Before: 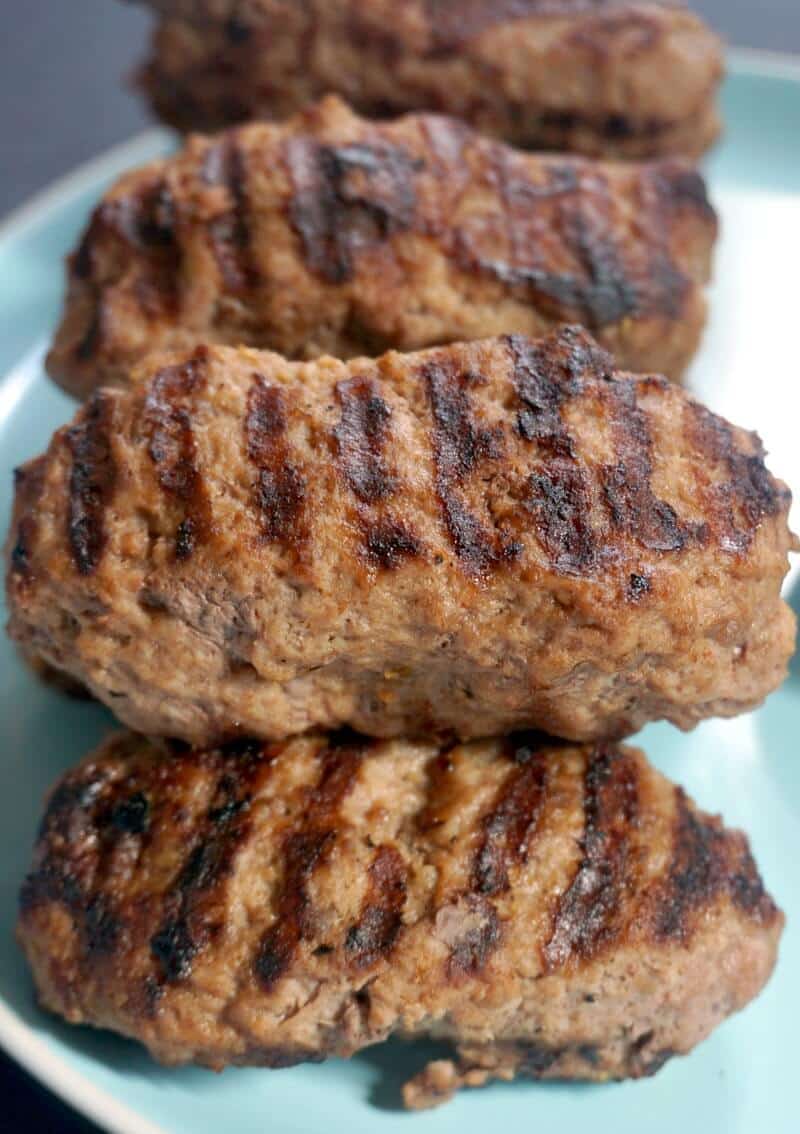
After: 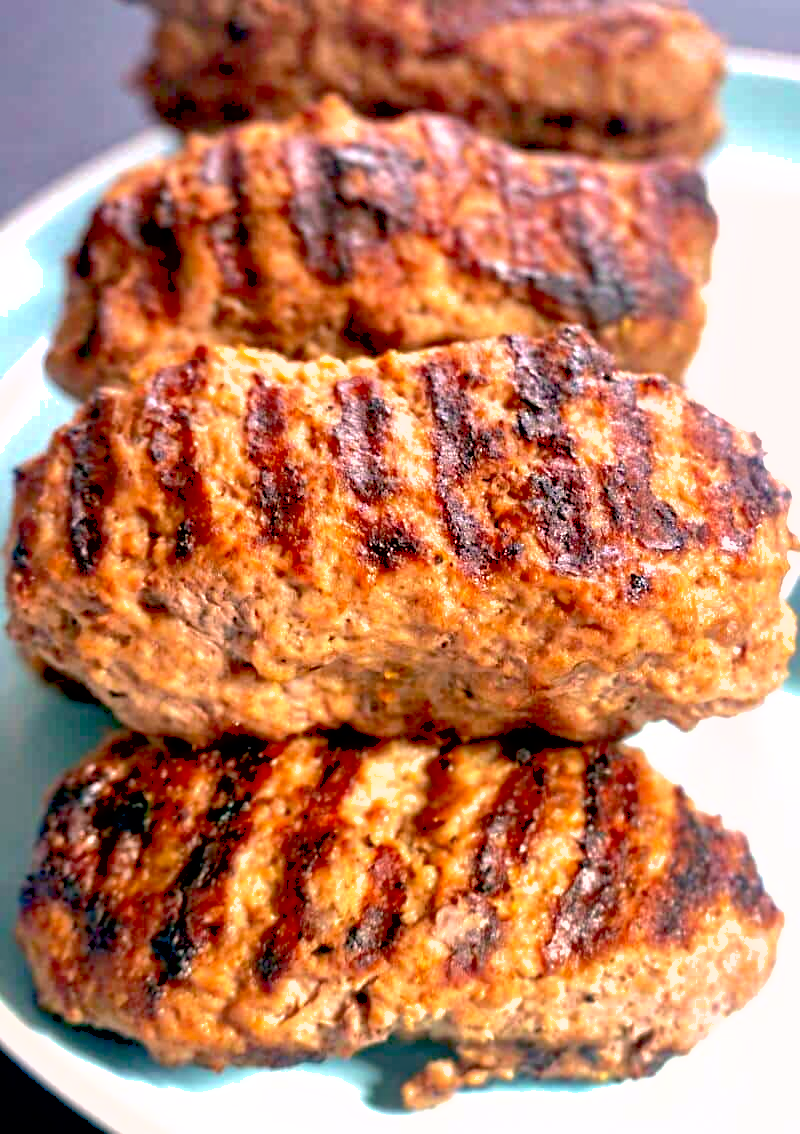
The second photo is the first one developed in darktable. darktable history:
contrast equalizer: y [[0.5, 0.5, 0.501, 0.63, 0.504, 0.5], [0.5 ×6], [0.5 ×6], [0 ×6], [0 ×6]]
contrast brightness saturation: contrast 0.09, saturation 0.28
exposure: black level correction 0.011, exposure 1.088 EV, compensate exposure bias true, compensate highlight preservation false
shadows and highlights: on, module defaults
color correction: highlights a* 12.23, highlights b* 5.41
